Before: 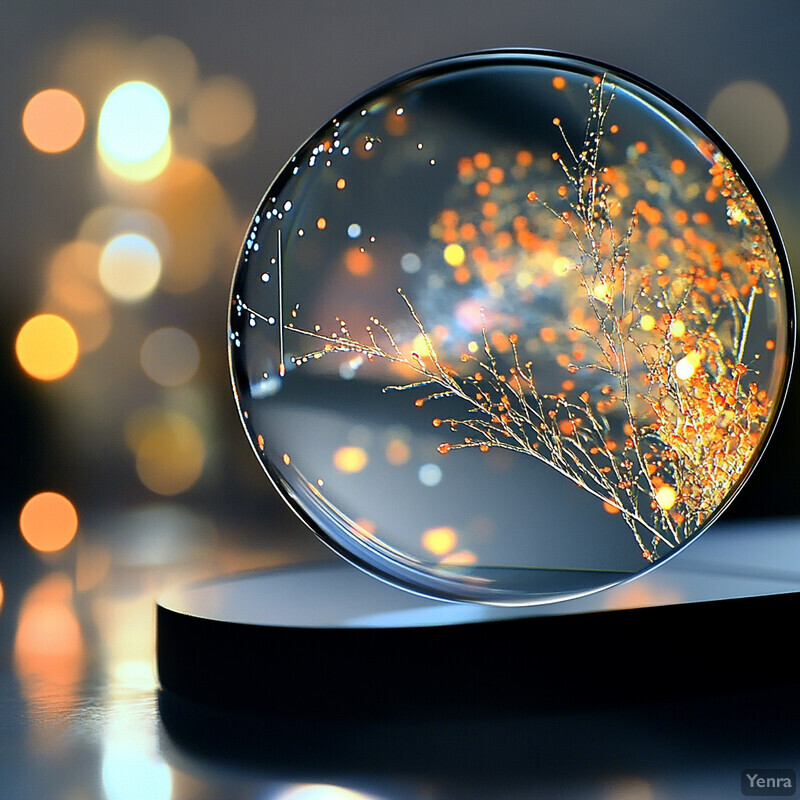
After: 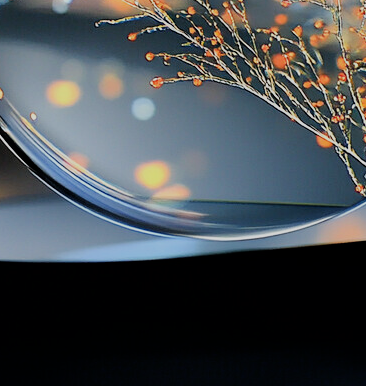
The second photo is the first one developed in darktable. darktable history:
color balance rgb: linear chroma grading › global chroma -0.67%, saturation formula JzAzBz (2021)
crop: left 35.976%, top 45.819%, right 18.162%, bottom 5.807%
filmic rgb: black relative exposure -7.65 EV, white relative exposure 4.56 EV, hardness 3.61
